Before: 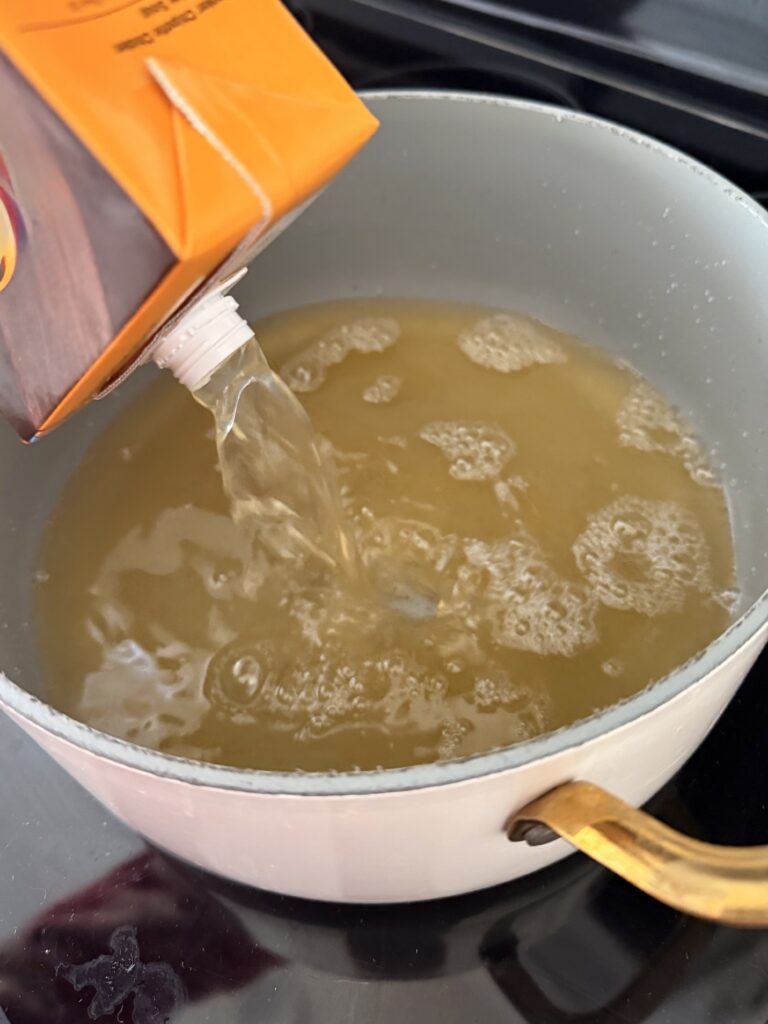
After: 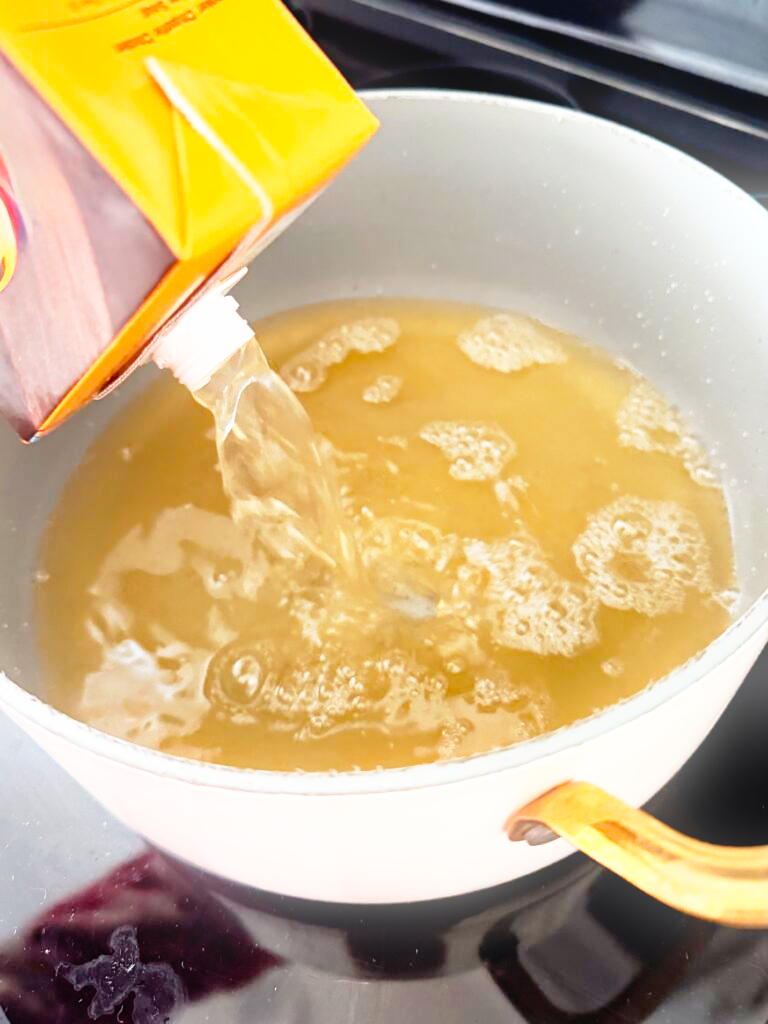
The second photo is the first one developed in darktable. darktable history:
bloom: size 9%, threshold 100%, strength 7%
base curve: curves: ch0 [(0, 0) (0.012, 0.01) (0.073, 0.168) (0.31, 0.711) (0.645, 0.957) (1, 1)], preserve colors none
